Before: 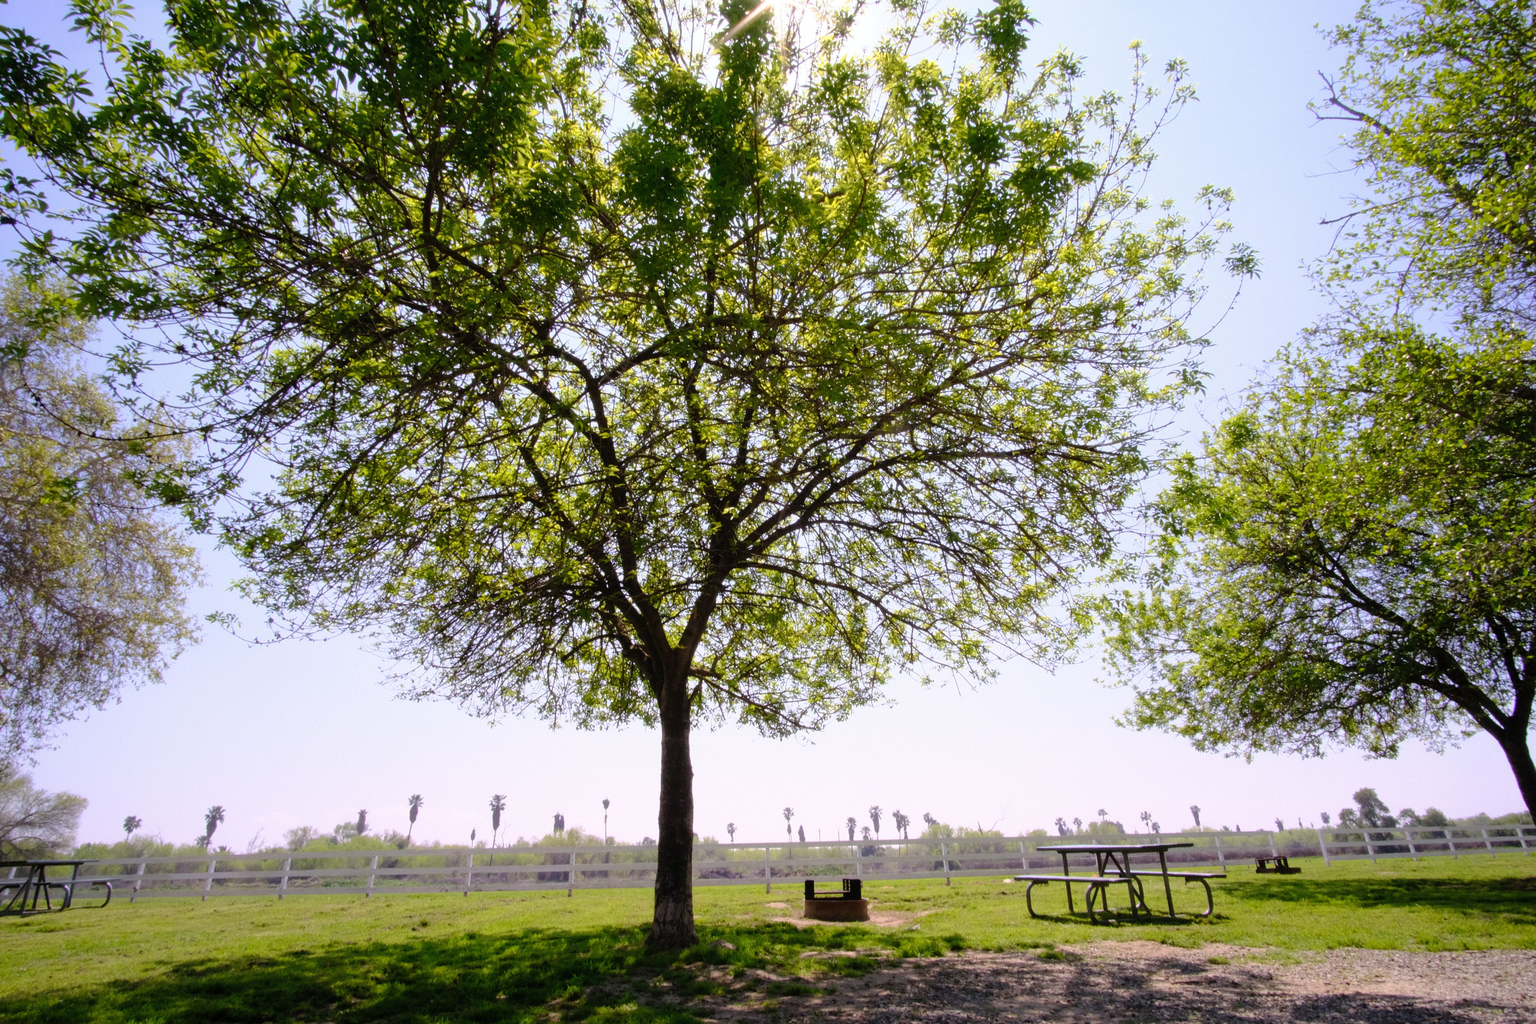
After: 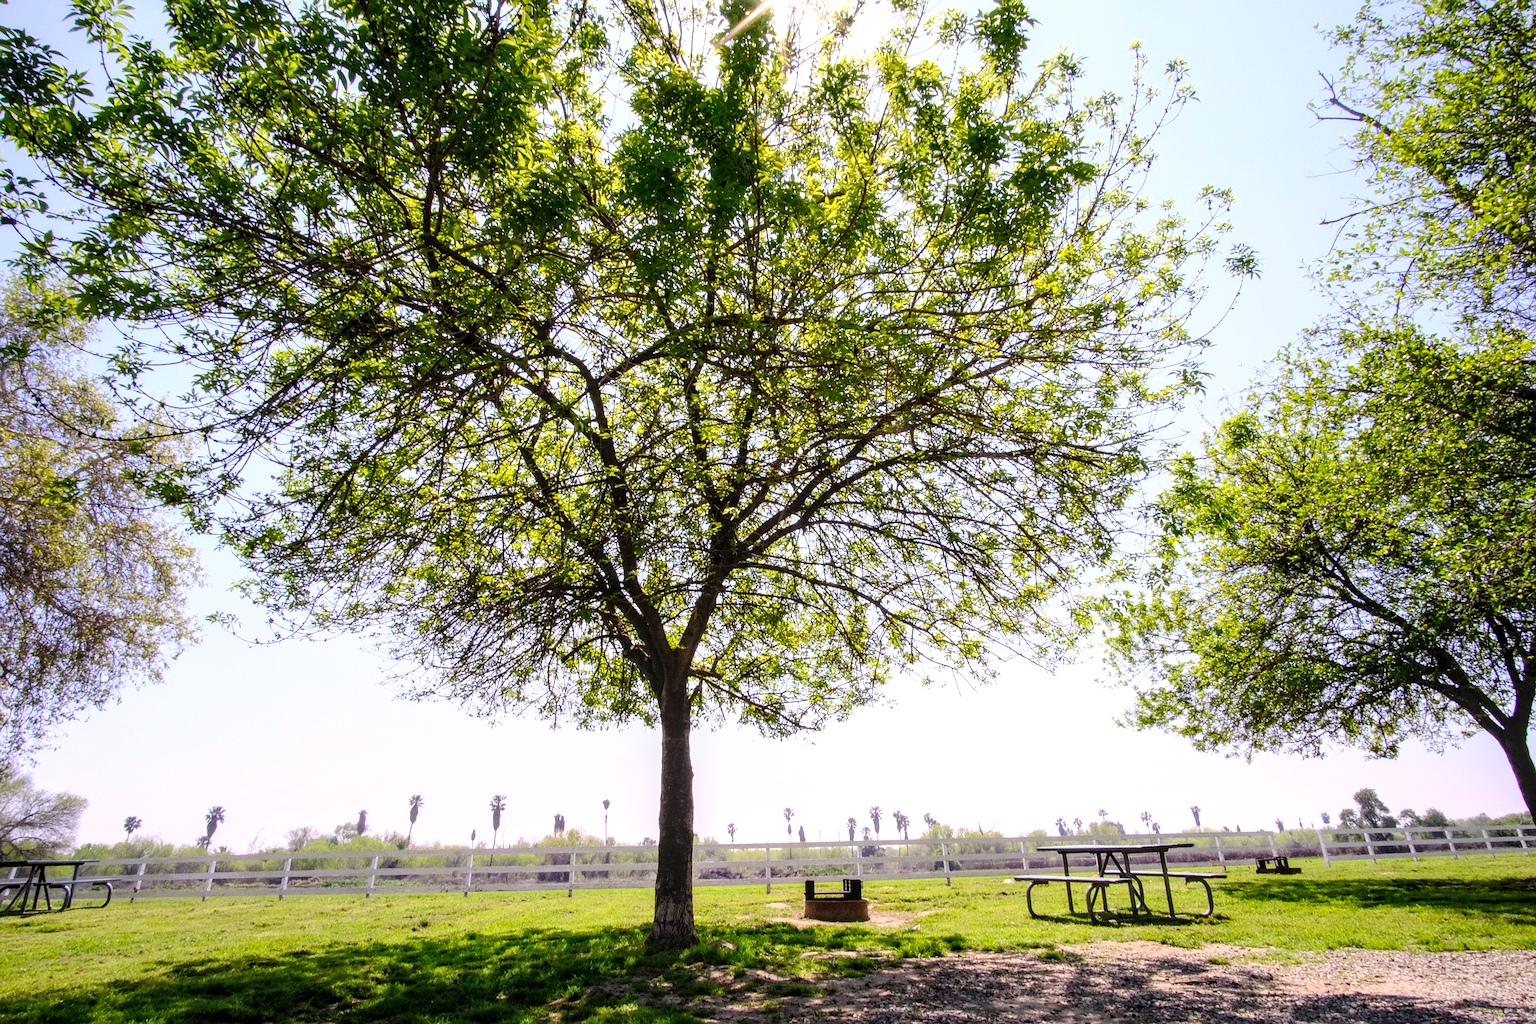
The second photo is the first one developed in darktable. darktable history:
sharpen: on, module defaults
contrast brightness saturation: contrast 0.199, brightness 0.163, saturation 0.217
local contrast: detail 142%
